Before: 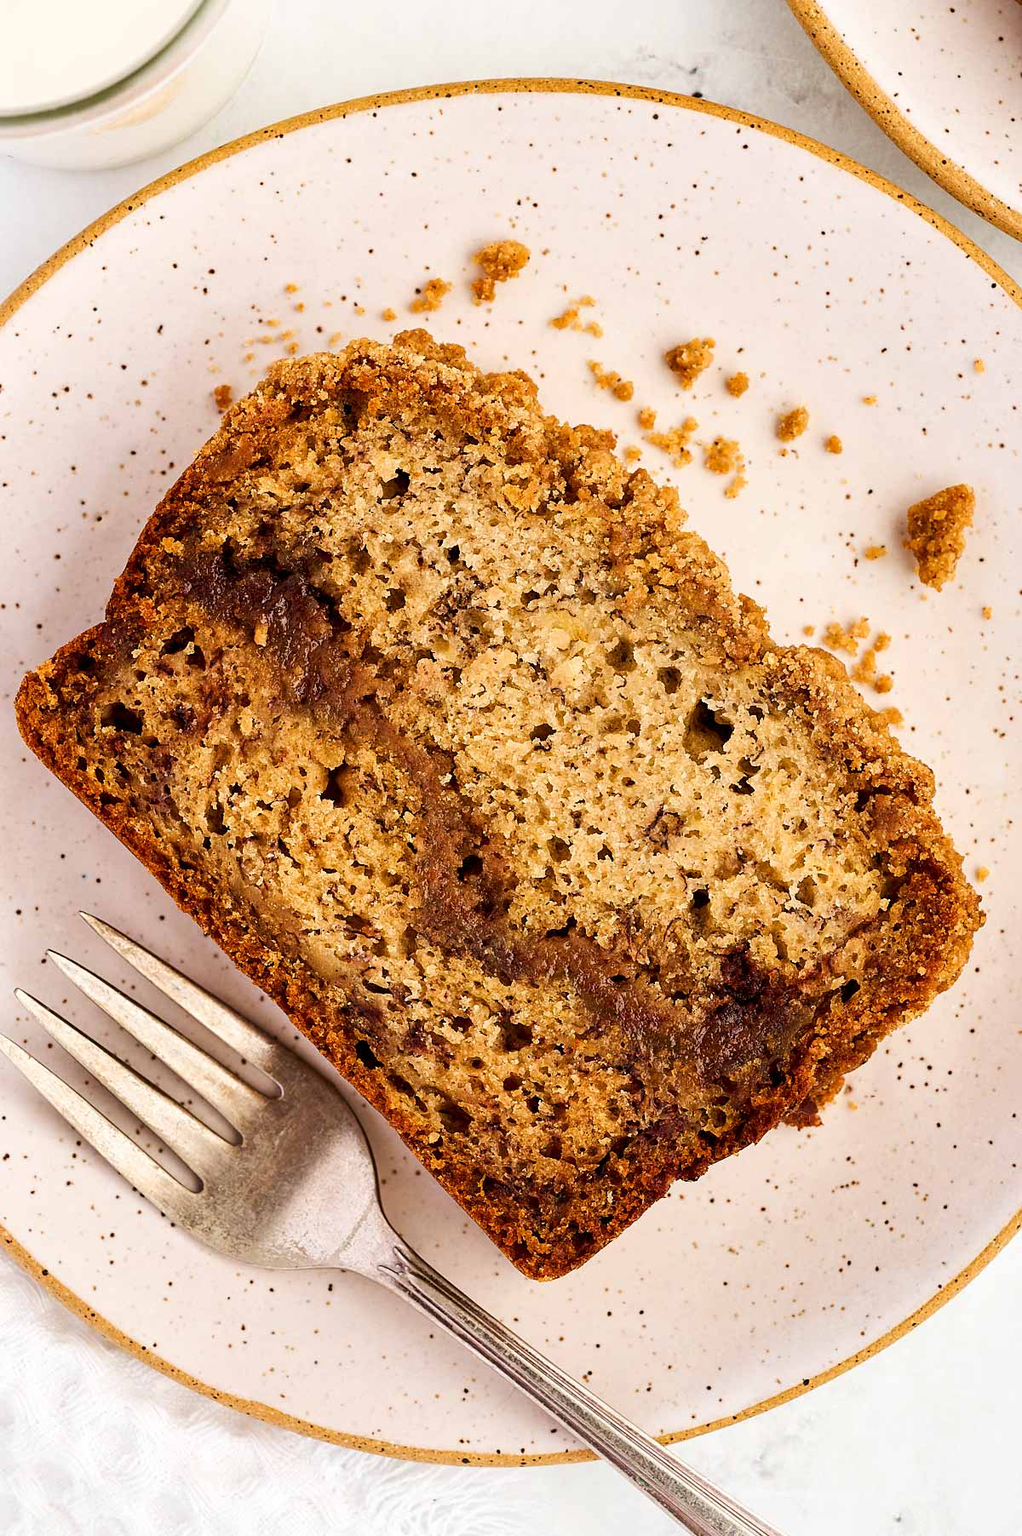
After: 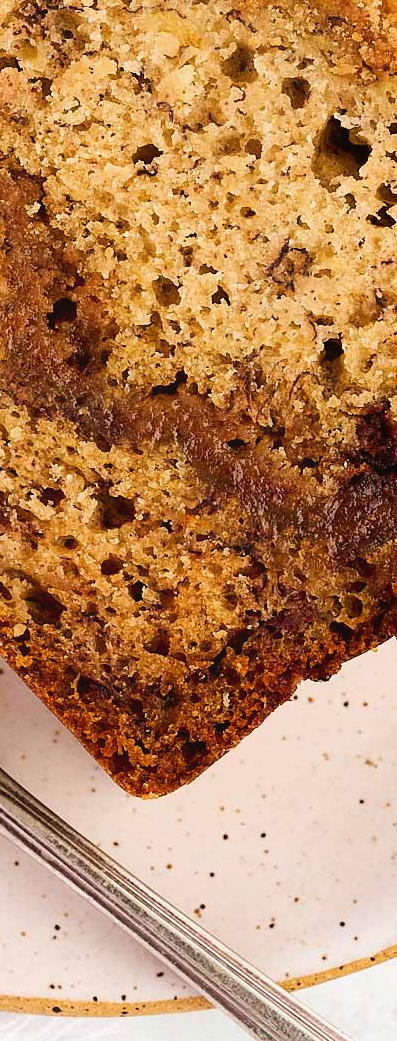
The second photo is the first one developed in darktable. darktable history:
crop: left 40.878%, top 39.176%, right 25.993%, bottom 3.081%
contrast equalizer: octaves 7, y [[0.6 ×6], [0.55 ×6], [0 ×6], [0 ×6], [0 ×6]], mix -0.3
